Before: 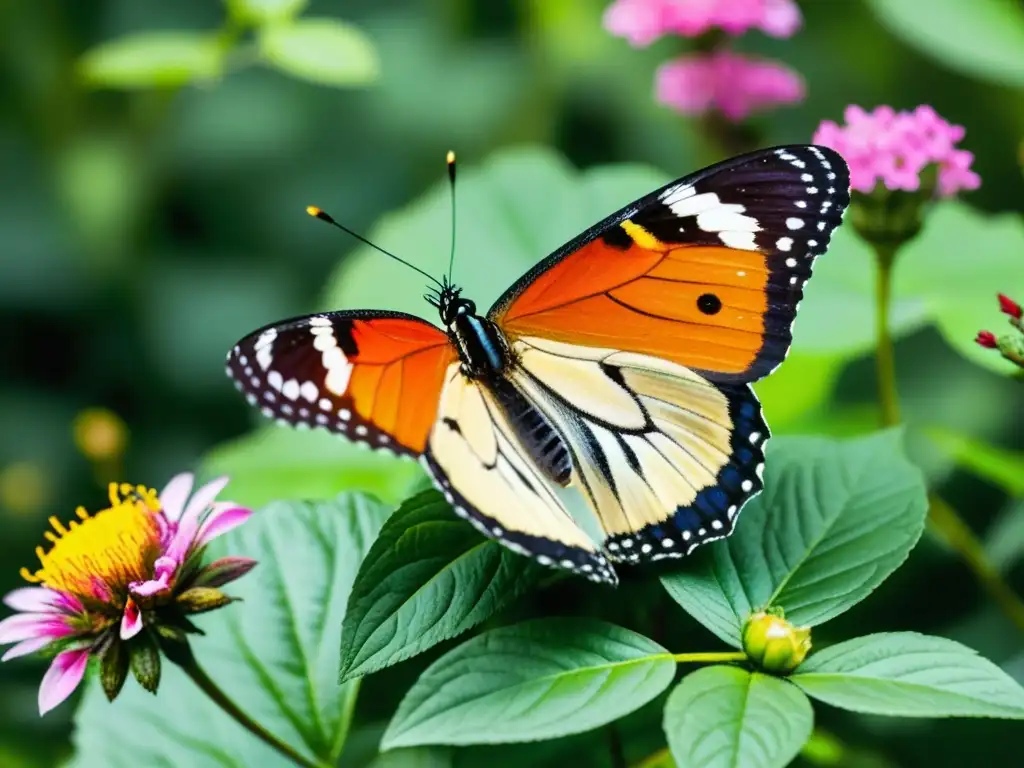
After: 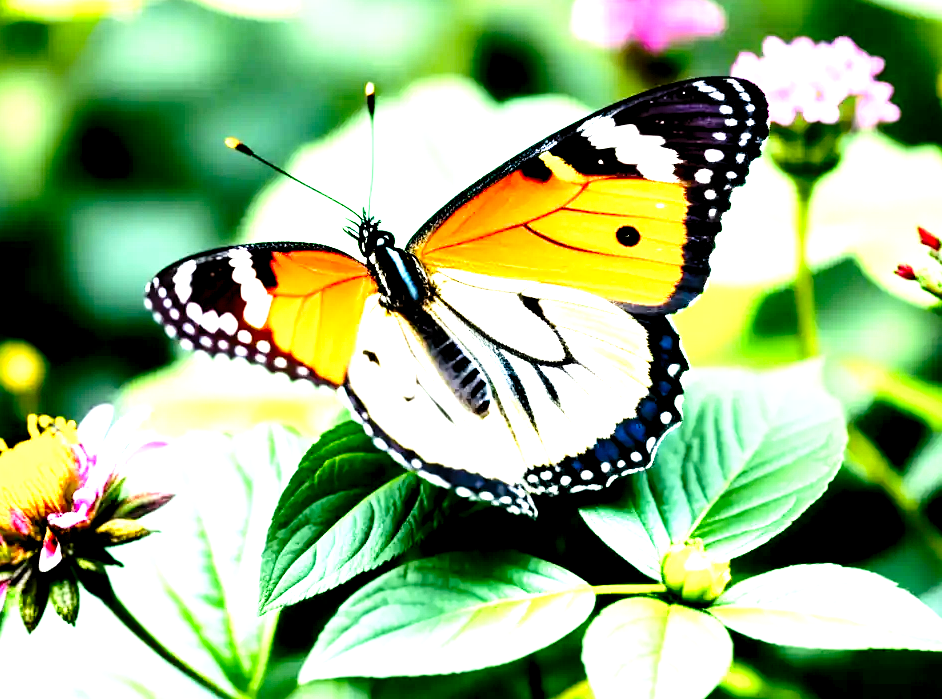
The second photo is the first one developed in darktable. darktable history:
exposure: black level correction 0, exposure 1.2 EV, compensate highlight preservation false
contrast brightness saturation: contrast 0.186, brightness -0.244, saturation 0.111
crop and rotate: left 8.005%, top 8.895%
levels: white 99.94%, levels [0.062, 0.494, 0.925]
base curve: curves: ch0 [(0, 0) (0.028, 0.03) (0.121, 0.232) (0.46, 0.748) (0.859, 0.968) (1, 1)], preserve colors none
